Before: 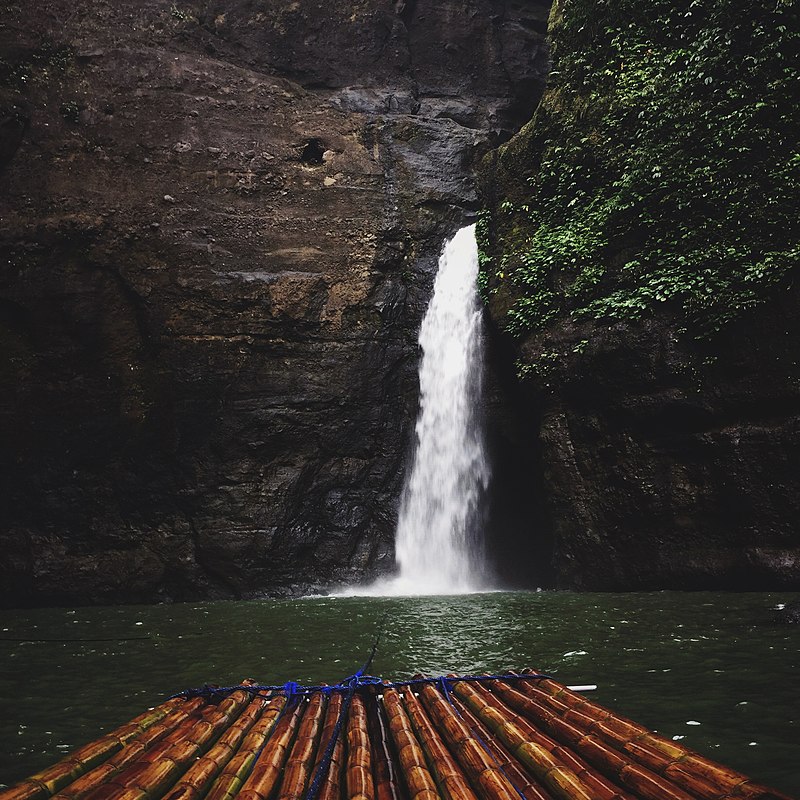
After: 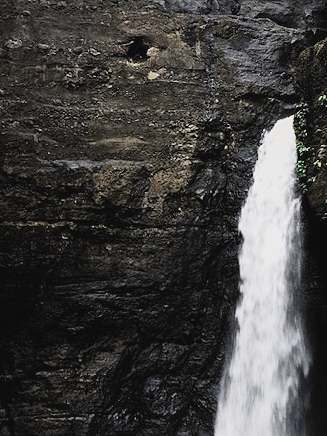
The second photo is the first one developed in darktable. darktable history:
contrast brightness saturation: contrast 0.1, saturation -0.36
tone curve: curves: ch0 [(0, 0.036) (0.053, 0.068) (0.211, 0.217) (0.519, 0.513) (0.847, 0.82) (0.991, 0.914)]; ch1 [(0, 0) (0.276, 0.206) (0.412, 0.353) (0.482, 0.475) (0.495, 0.5) (0.509, 0.502) (0.563, 0.57) (0.667, 0.672) (0.788, 0.809) (1, 1)]; ch2 [(0, 0) (0.438, 0.456) (0.473, 0.47) (0.503, 0.503) (0.523, 0.528) (0.562, 0.571) (0.612, 0.61) (0.679, 0.72) (1, 1)], color space Lab, independent channels, preserve colors none
crop: left 20.248%, top 10.86%, right 35.675%, bottom 34.321%
rotate and perspective: rotation 0.215°, lens shift (vertical) -0.139, crop left 0.069, crop right 0.939, crop top 0.002, crop bottom 0.996
rgb levels: levels [[0.01, 0.419, 0.839], [0, 0.5, 1], [0, 0.5, 1]]
